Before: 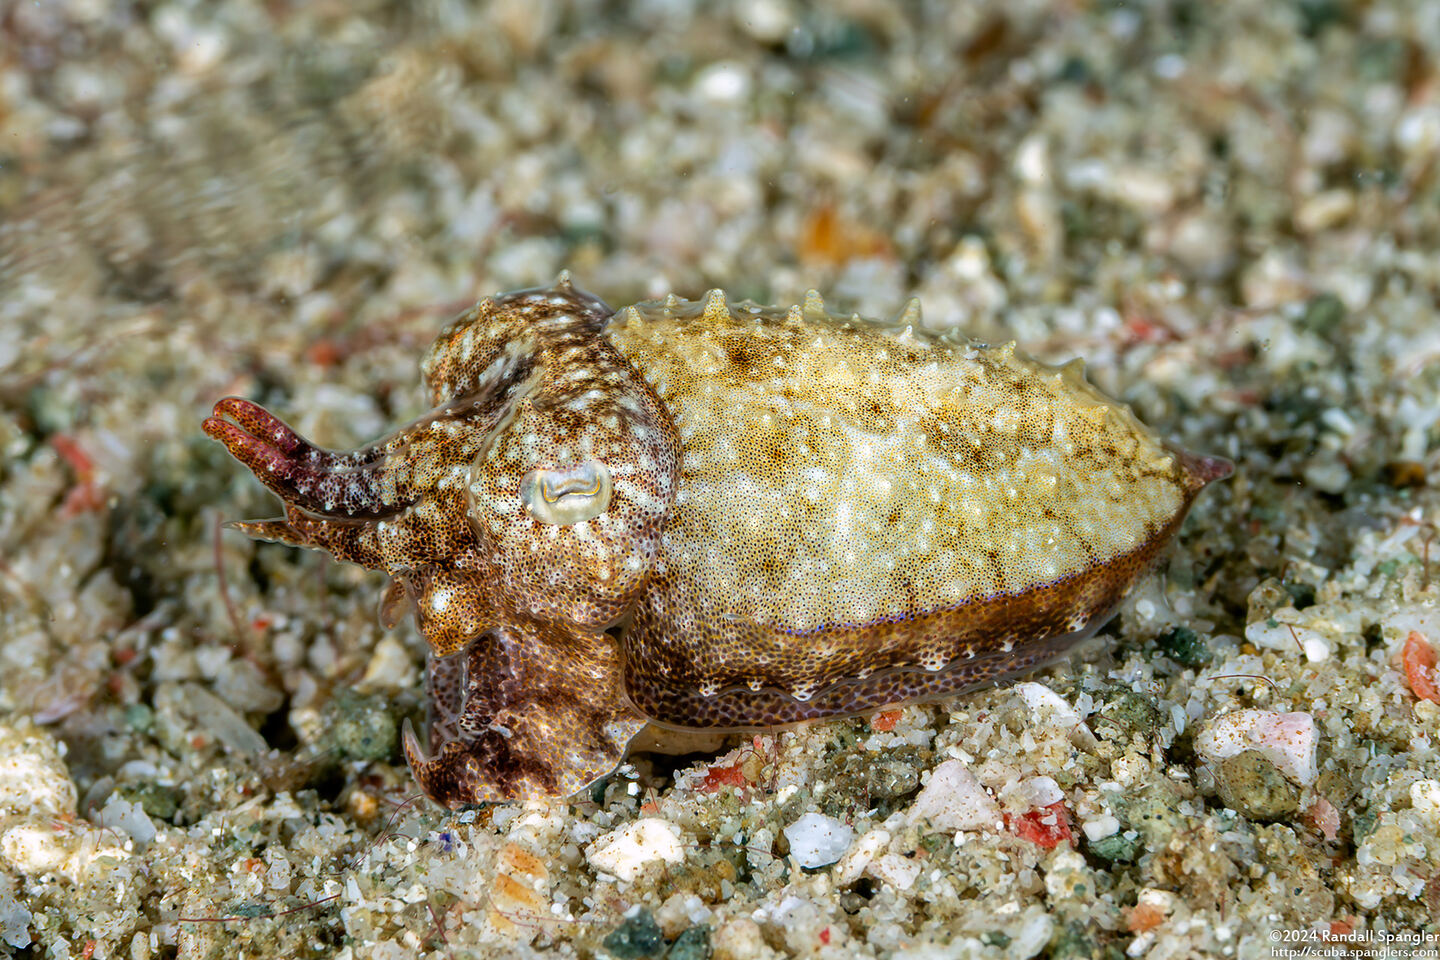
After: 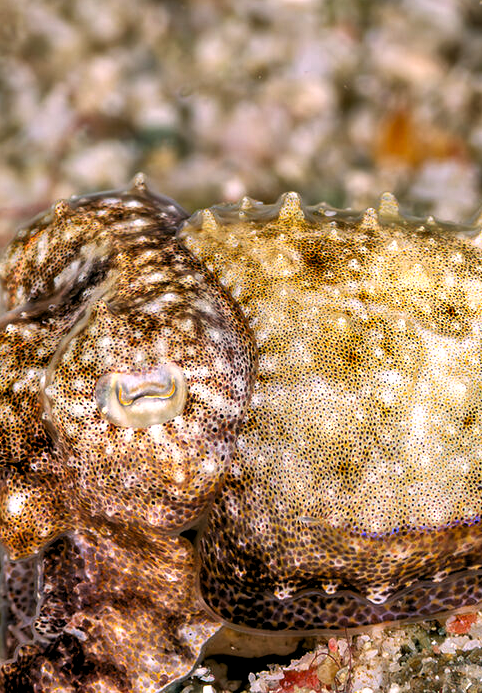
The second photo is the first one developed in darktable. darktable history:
levels: levels [0.062, 0.494, 0.925]
crop and rotate: left 29.576%, top 10.197%, right 36.907%, bottom 17.594%
color correction: highlights a* 14.71, highlights b* 4.77
shadows and highlights: radius 117.88, shadows 42.54, highlights -62.28, soften with gaussian
